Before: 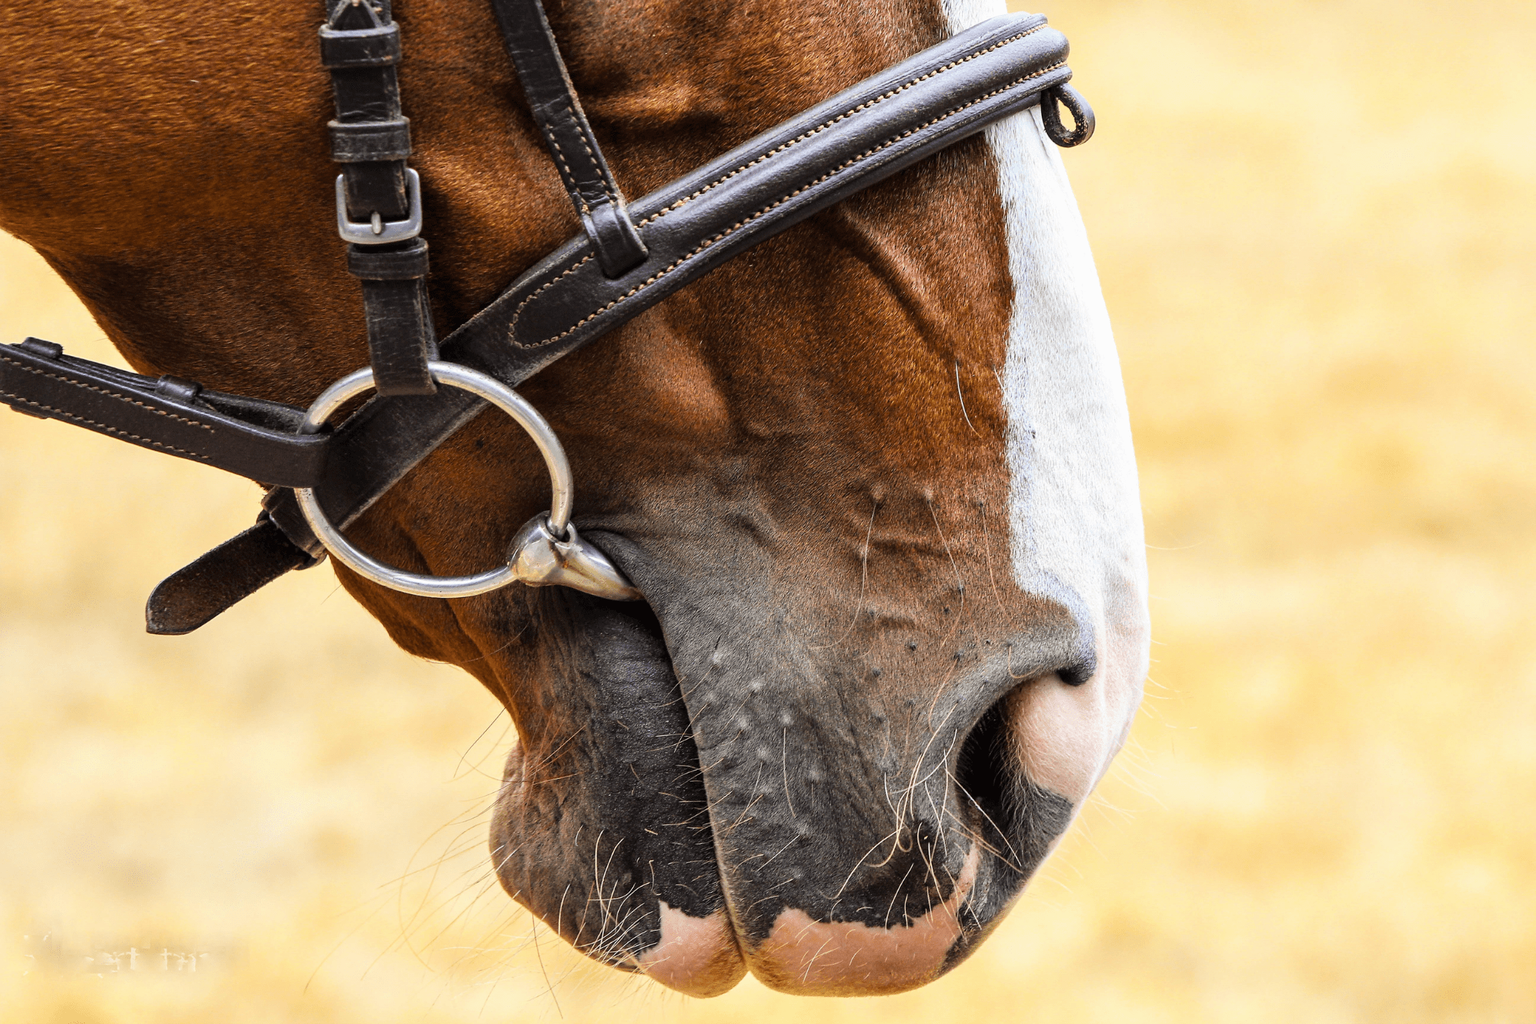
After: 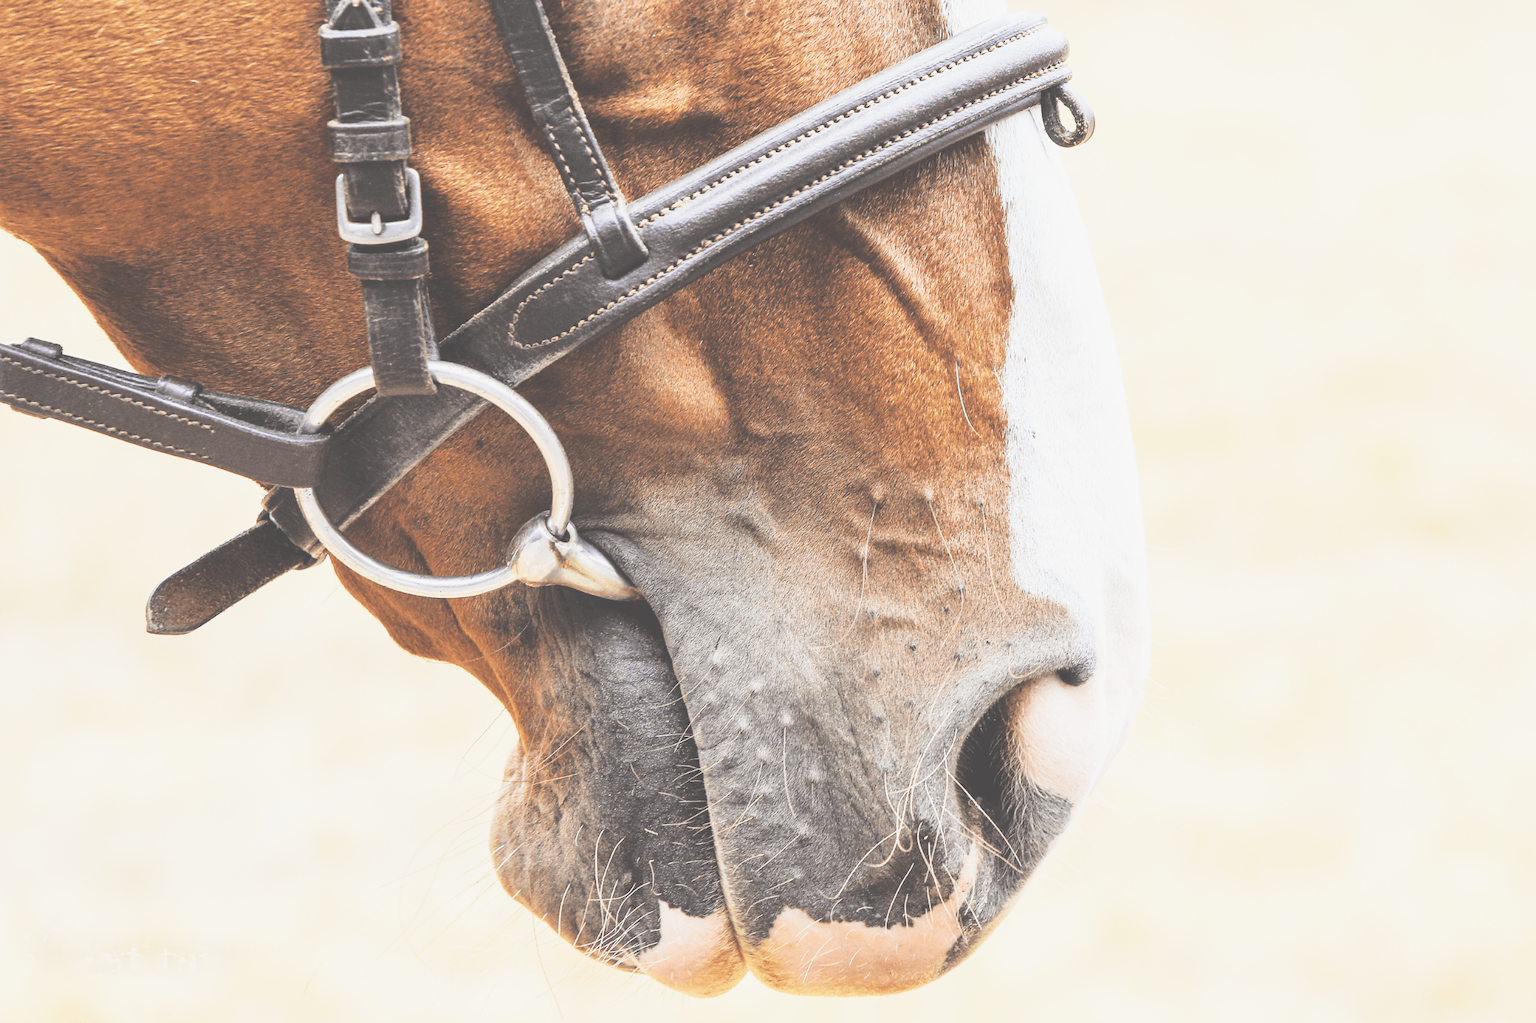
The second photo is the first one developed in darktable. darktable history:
filmic rgb: black relative exposure -16 EV, white relative exposure 6.11 EV, hardness 5.21, preserve chrominance no, color science v5 (2021)
exposure: black level correction -0.024, exposure 1.396 EV, compensate exposure bias true, compensate highlight preservation false
tone curve: curves: ch0 [(0, 0) (0.003, 0.019) (0.011, 0.019) (0.025, 0.026) (0.044, 0.043) (0.069, 0.066) (0.1, 0.095) (0.136, 0.133) (0.177, 0.181) (0.224, 0.233) (0.277, 0.302) (0.335, 0.375) (0.399, 0.452) (0.468, 0.532) (0.543, 0.609) (0.623, 0.695) (0.709, 0.775) (0.801, 0.865) (0.898, 0.932) (1, 1)], color space Lab, independent channels, preserve colors none
